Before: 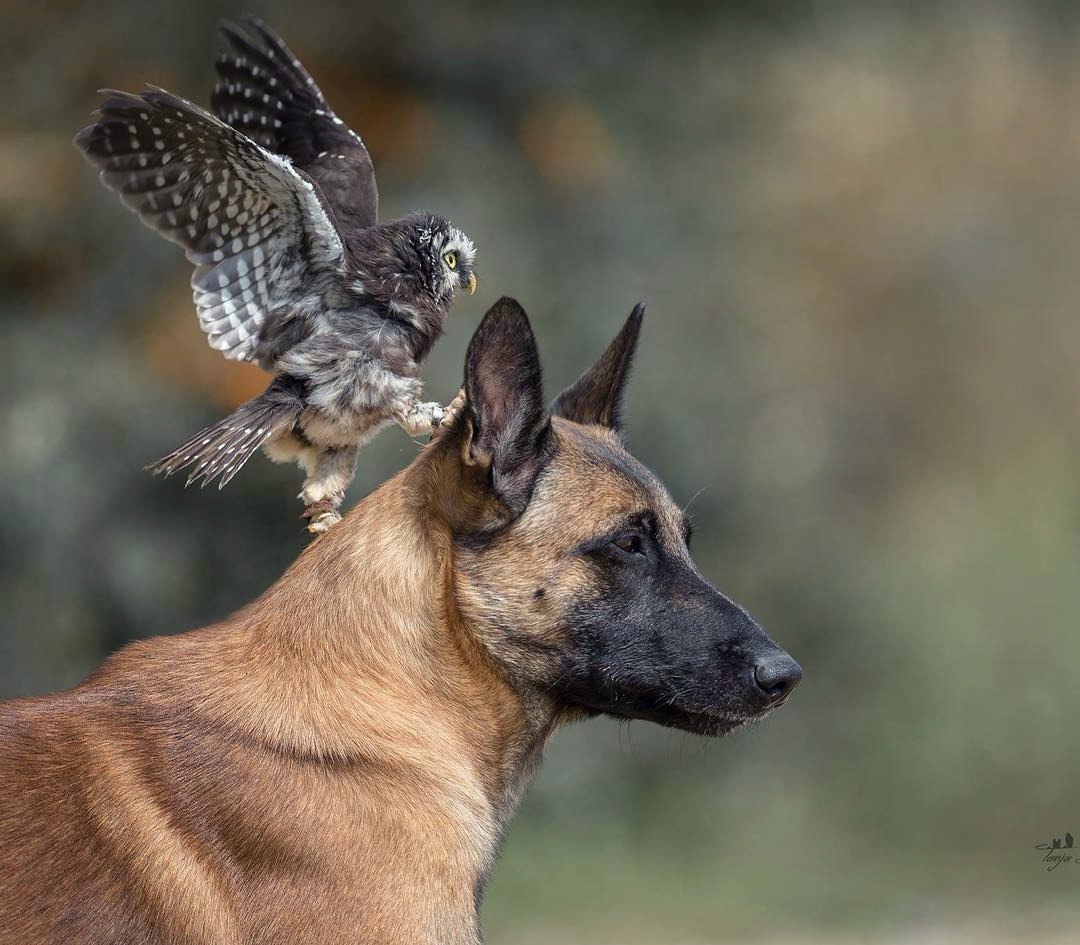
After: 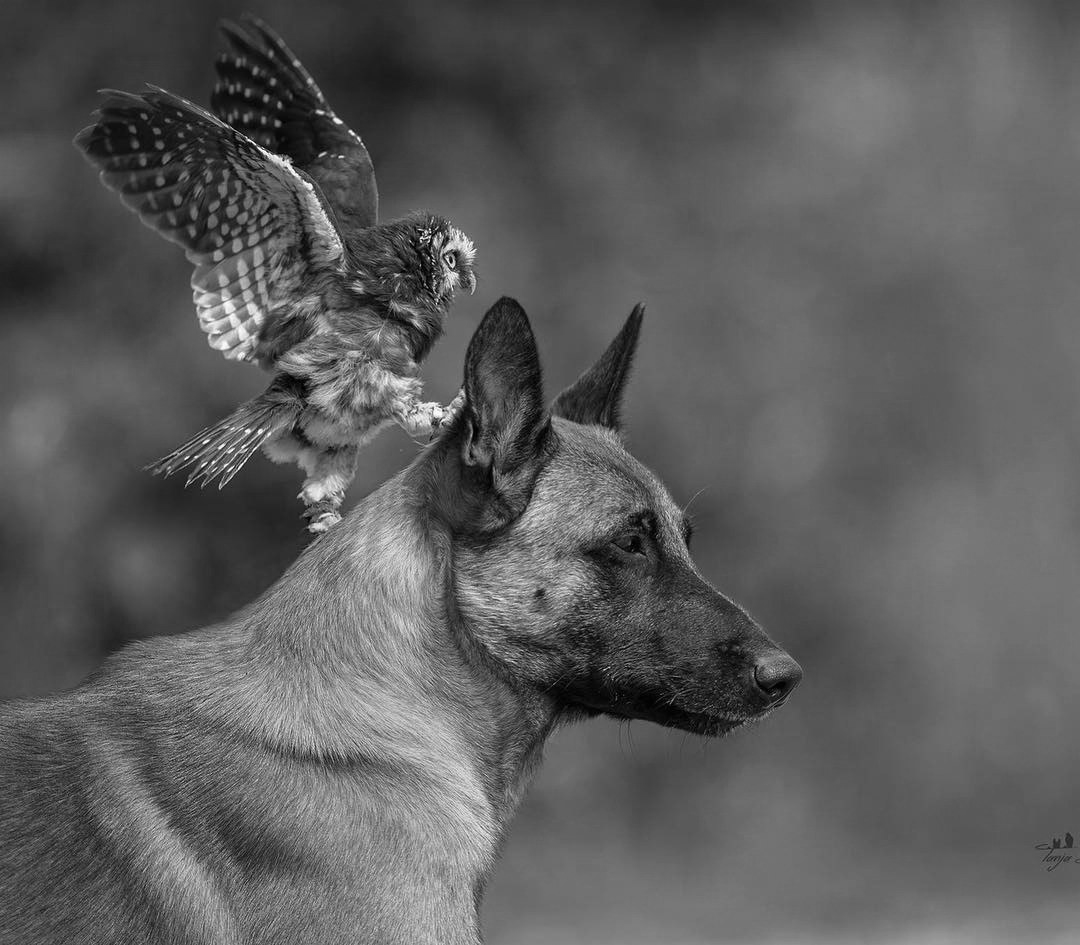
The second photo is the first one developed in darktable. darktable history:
color calibration: output gray [0.246, 0.254, 0.501, 0], illuminant as shot in camera, x 0.358, y 0.373, temperature 4628.91 K
color zones: curves: ch0 [(0.068, 0.464) (0.25, 0.5) (0.48, 0.508) (0.75, 0.536) (0.886, 0.476) (0.967, 0.456)]; ch1 [(0.066, 0.456) (0.25, 0.5) (0.616, 0.508) (0.746, 0.56) (0.934, 0.444)], mix 21.12%
base curve: curves: ch0 [(0, 0) (0.303, 0.277) (1, 1)], preserve colors none
